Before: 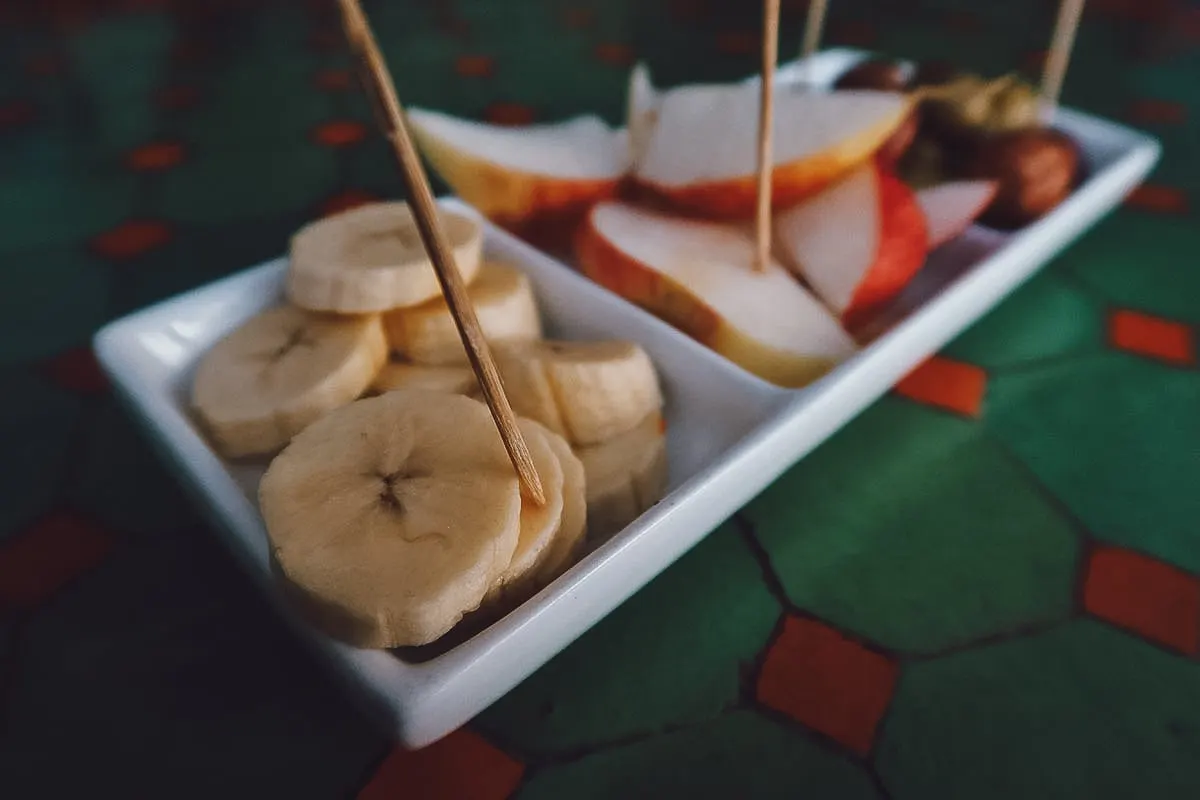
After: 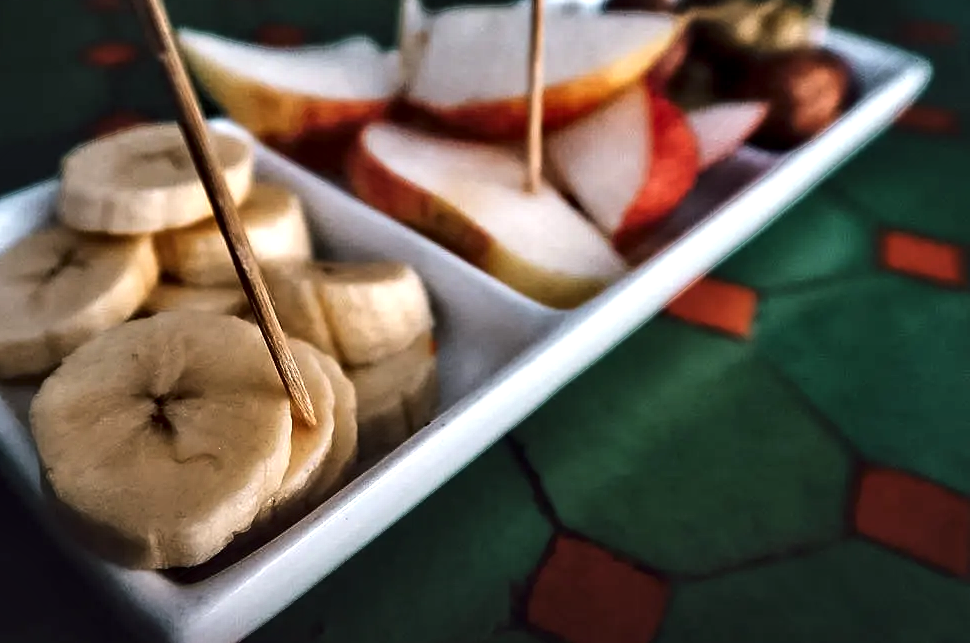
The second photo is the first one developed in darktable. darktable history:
crop: left 19.098%, top 9.912%, right 0%, bottom 9.696%
contrast equalizer: octaves 7, y [[0.586, 0.584, 0.576, 0.565, 0.552, 0.539], [0.5 ×6], [0.97, 0.959, 0.919, 0.859, 0.789, 0.717], [0 ×6], [0 ×6]]
tone equalizer: -8 EV -0.758 EV, -7 EV -0.698 EV, -6 EV -0.609 EV, -5 EV -0.375 EV, -3 EV 0.394 EV, -2 EV 0.6 EV, -1 EV 0.692 EV, +0 EV 0.765 EV, edges refinement/feathering 500, mask exposure compensation -1.57 EV, preserve details no
